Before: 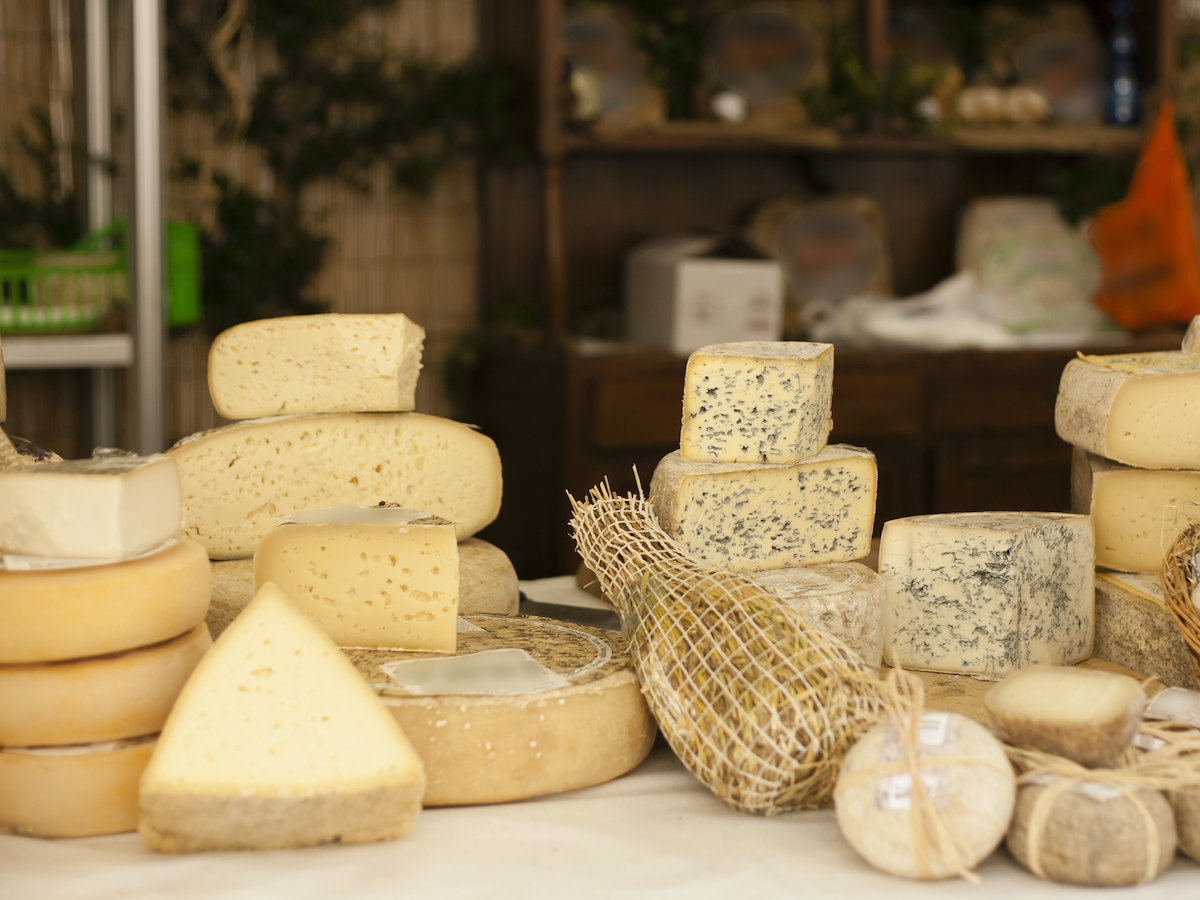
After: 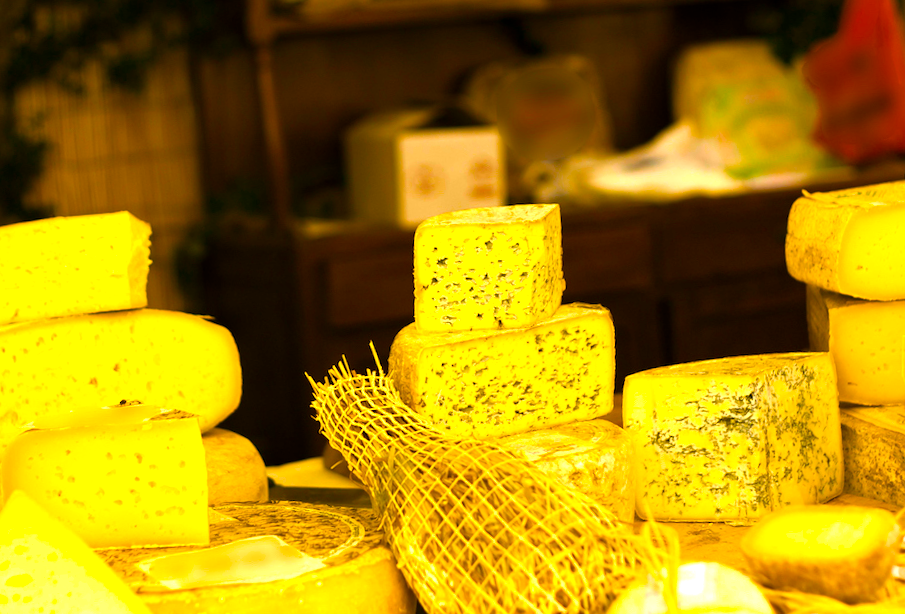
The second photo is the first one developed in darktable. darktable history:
rotate and perspective: rotation -5°, crop left 0.05, crop right 0.952, crop top 0.11, crop bottom 0.89
crop and rotate: left 20.74%, top 7.912%, right 0.375%, bottom 13.378%
color balance rgb: linear chroma grading › global chroma 20%, perceptual saturation grading › global saturation 65%, perceptual saturation grading › highlights 50%, perceptual saturation grading › shadows 30%, perceptual brilliance grading › global brilliance 12%, perceptual brilliance grading › highlights 15%, global vibrance 20%
